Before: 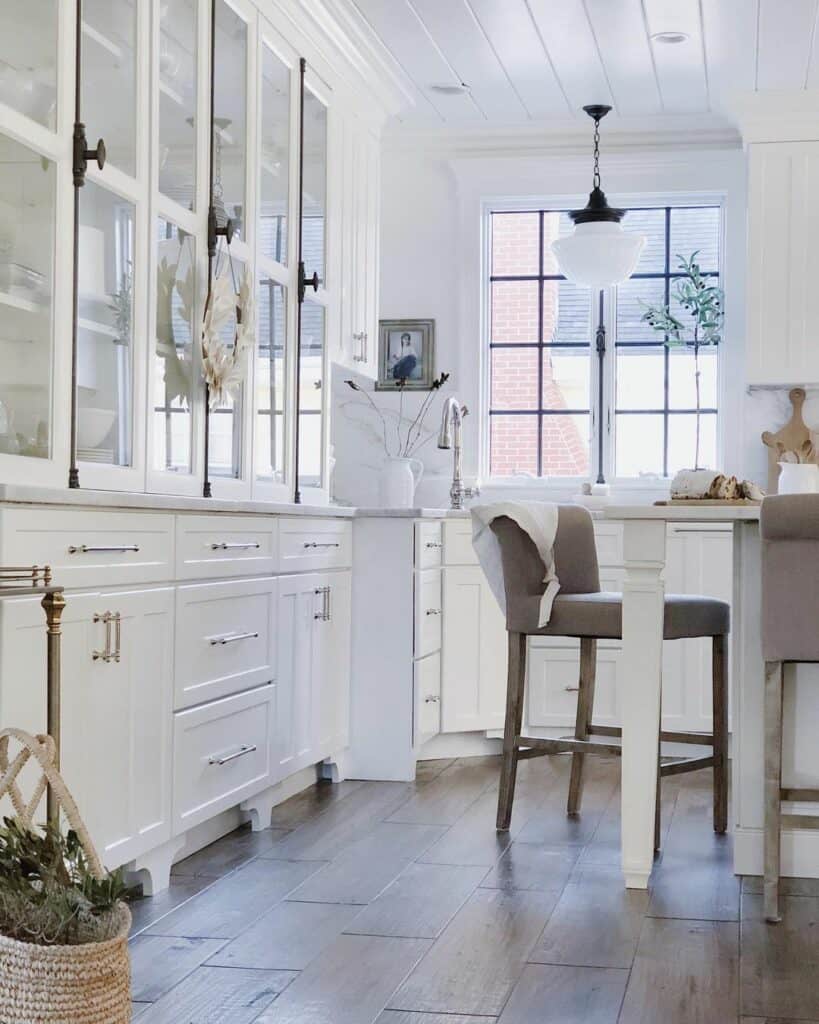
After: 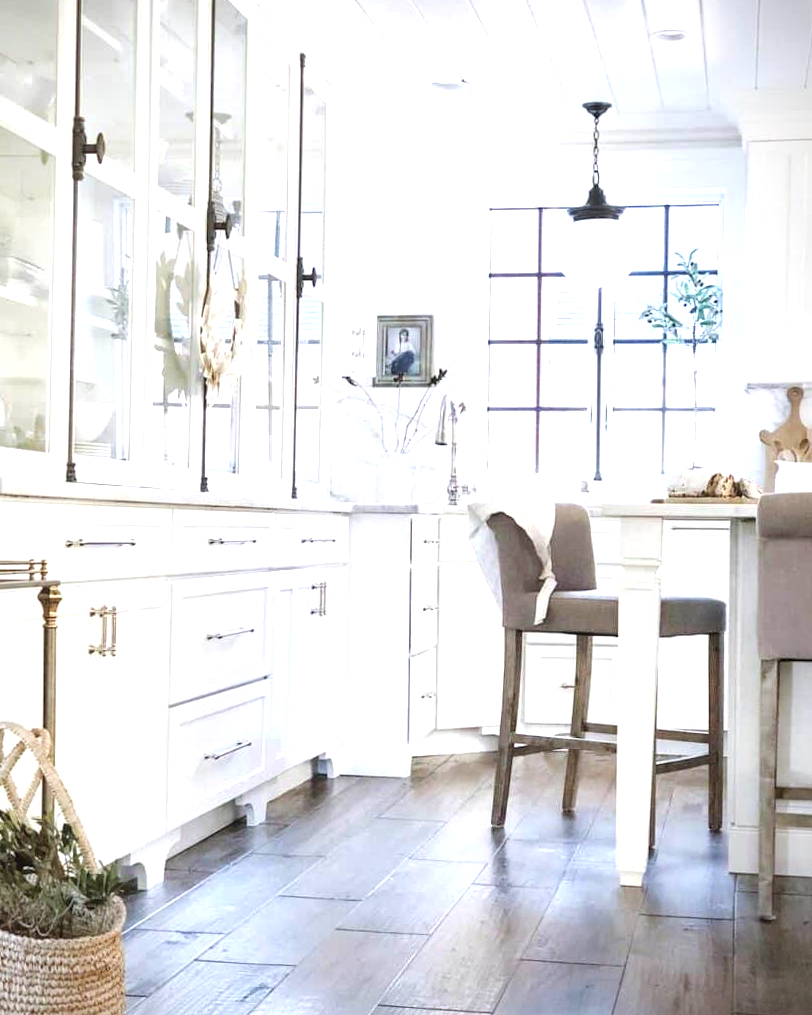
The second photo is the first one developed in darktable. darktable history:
crop and rotate: angle -0.377°
local contrast: on, module defaults
vignetting: saturation 0.038, center (-0.118, -0.008)
exposure: black level correction -0.002, exposure 1.108 EV, compensate highlight preservation false
